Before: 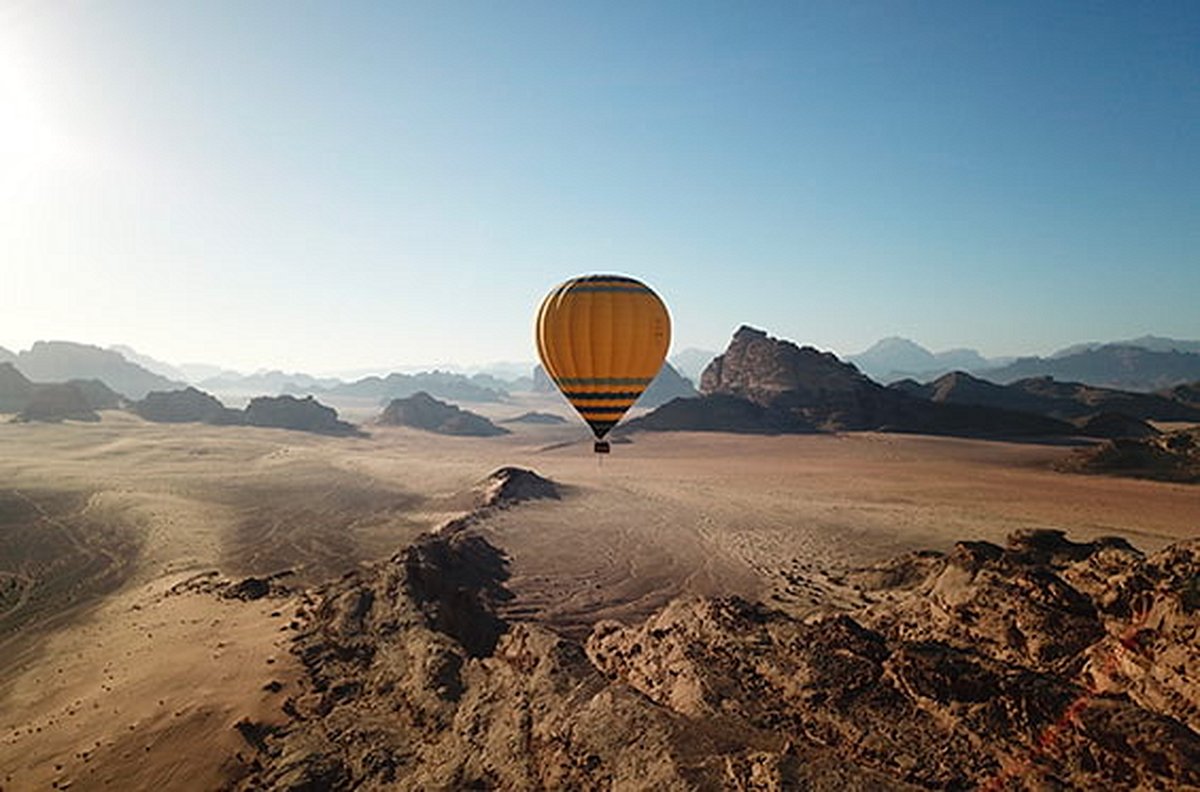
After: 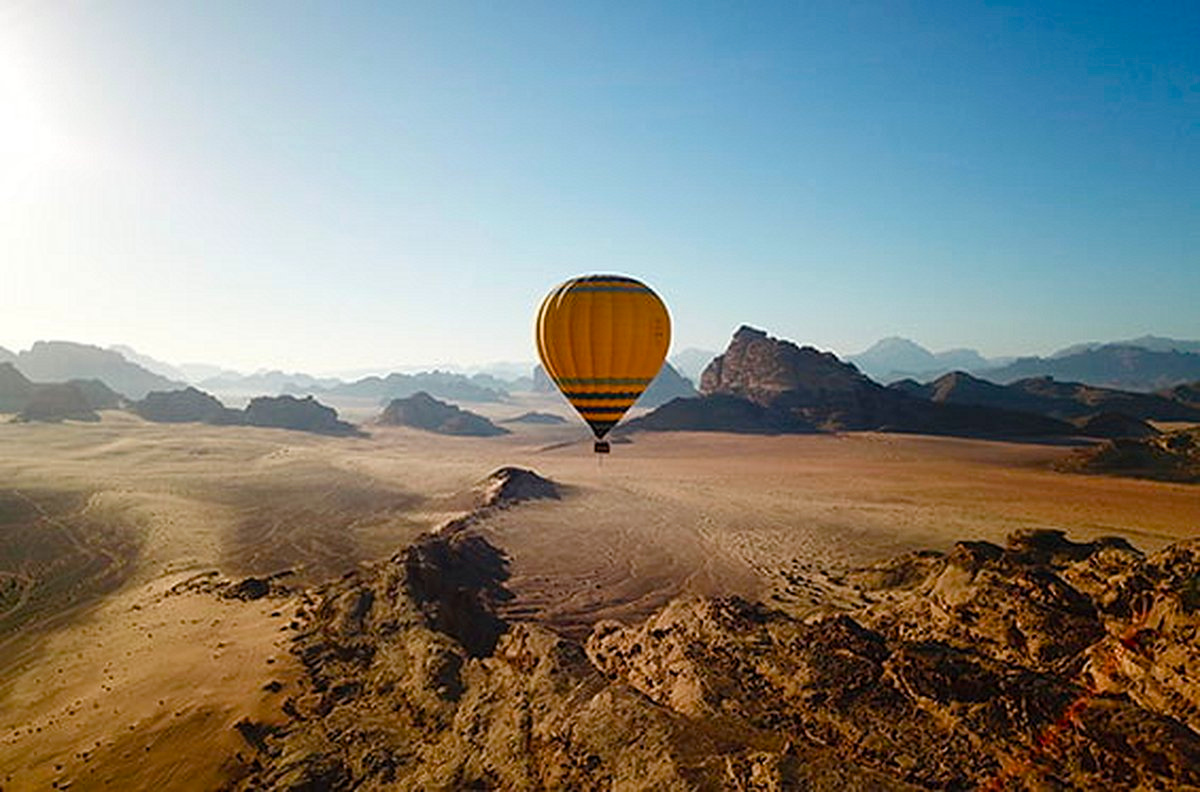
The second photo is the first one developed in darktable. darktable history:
color balance rgb: perceptual saturation grading › global saturation 20%, perceptual saturation grading › highlights -14.405%, perceptual saturation grading › shadows 49.825%, global vibrance 15.19%
